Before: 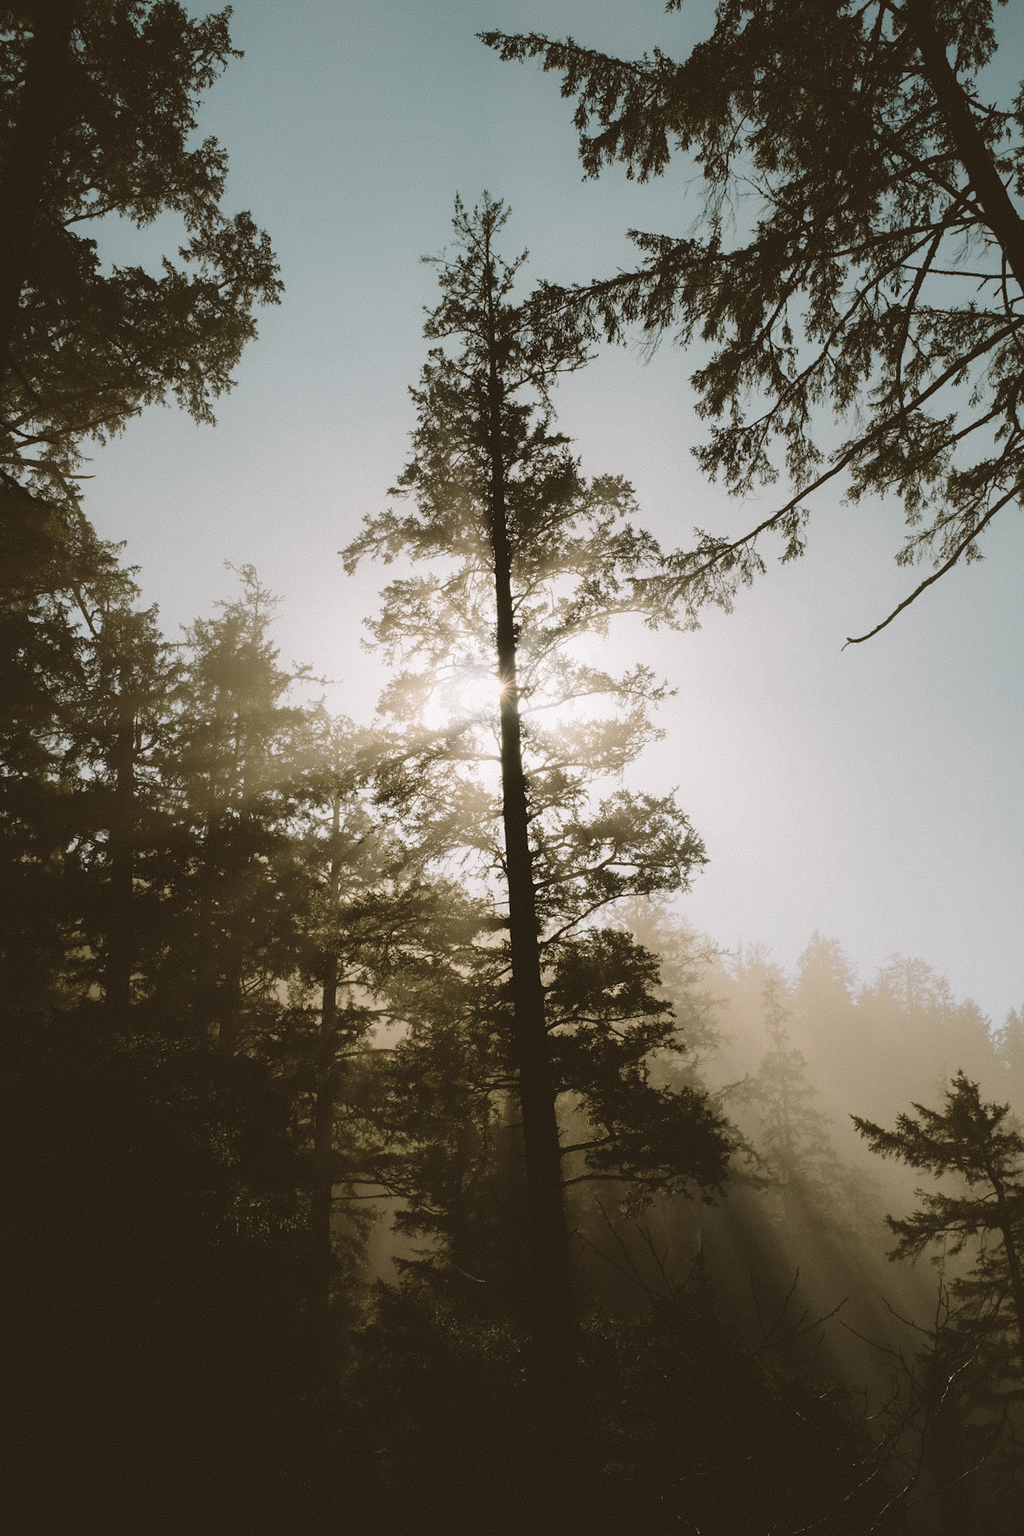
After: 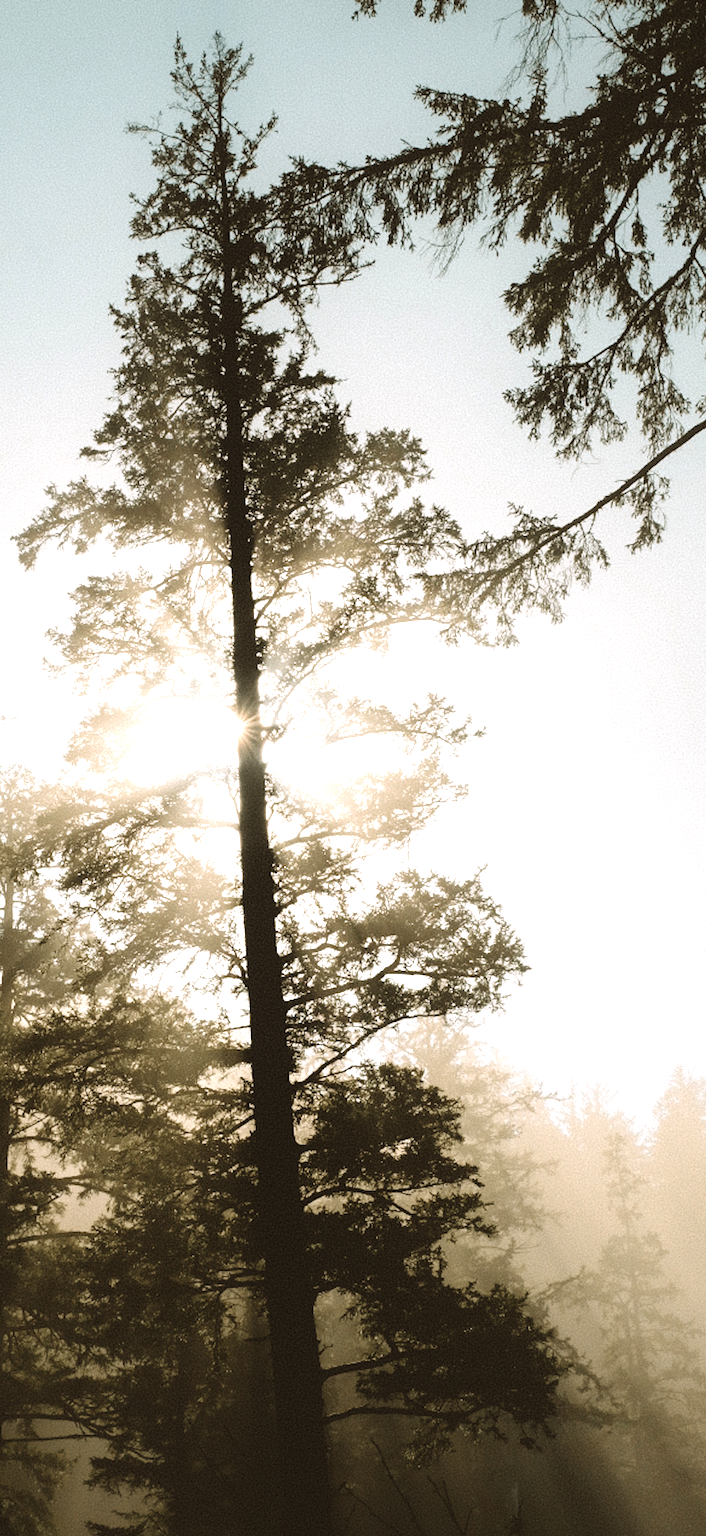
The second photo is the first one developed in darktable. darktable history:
crop: left 32.248%, top 10.942%, right 18.368%, bottom 17.475%
tone equalizer: -8 EV -0.732 EV, -7 EV -0.711 EV, -6 EV -0.583 EV, -5 EV -0.382 EV, -3 EV 0.376 EV, -2 EV 0.6 EV, -1 EV 0.701 EV, +0 EV 0.733 EV
